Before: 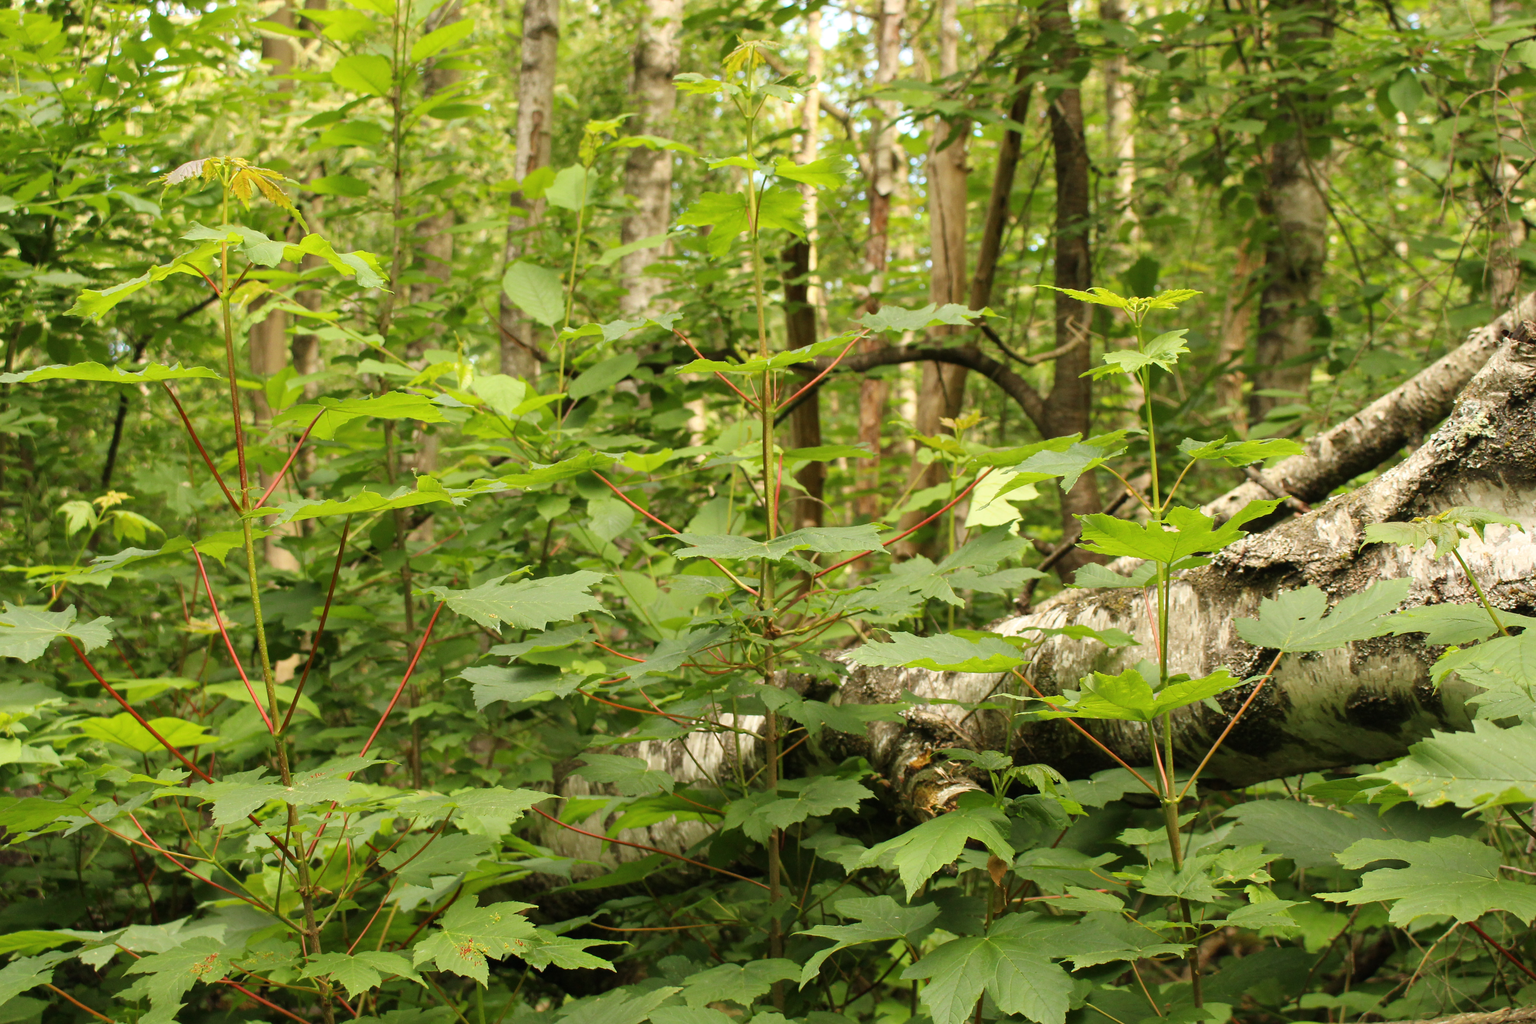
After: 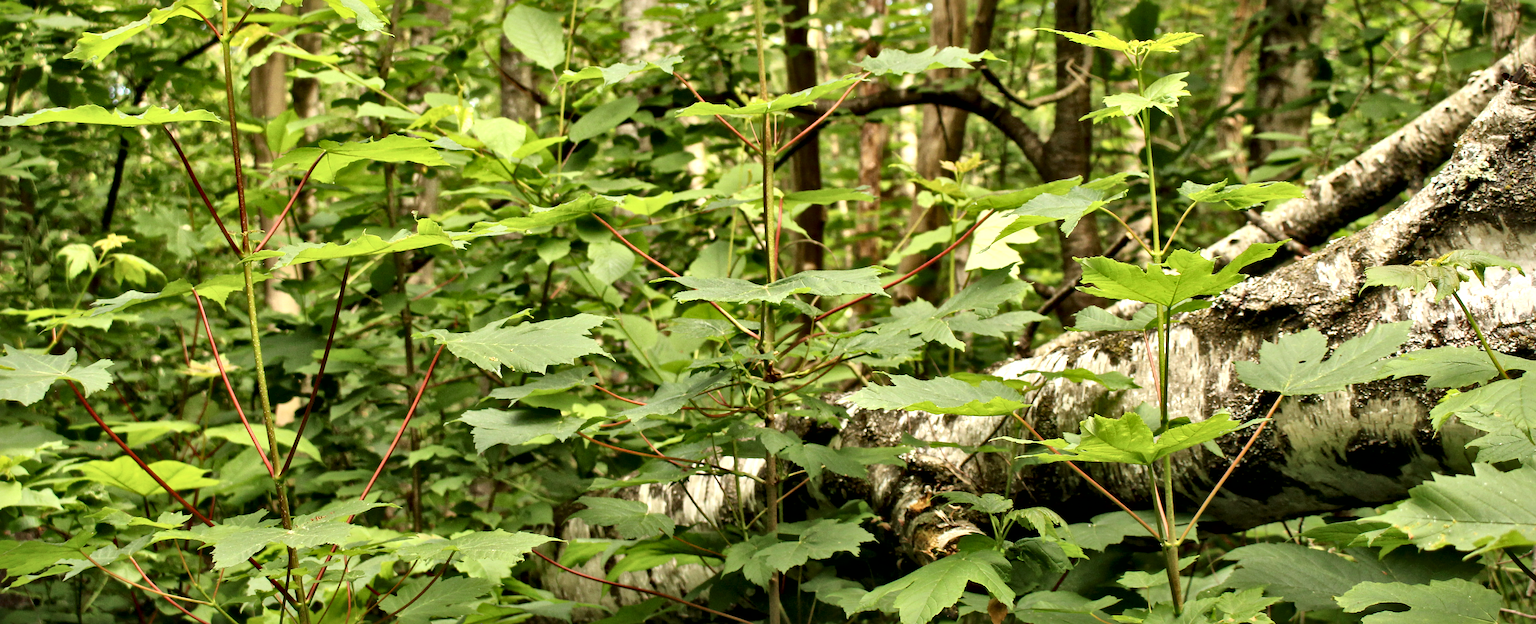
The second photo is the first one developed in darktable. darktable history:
crop and rotate: top 25.124%, bottom 13.93%
local contrast: mode bilateral grid, contrast 44, coarseness 69, detail 214%, midtone range 0.2
